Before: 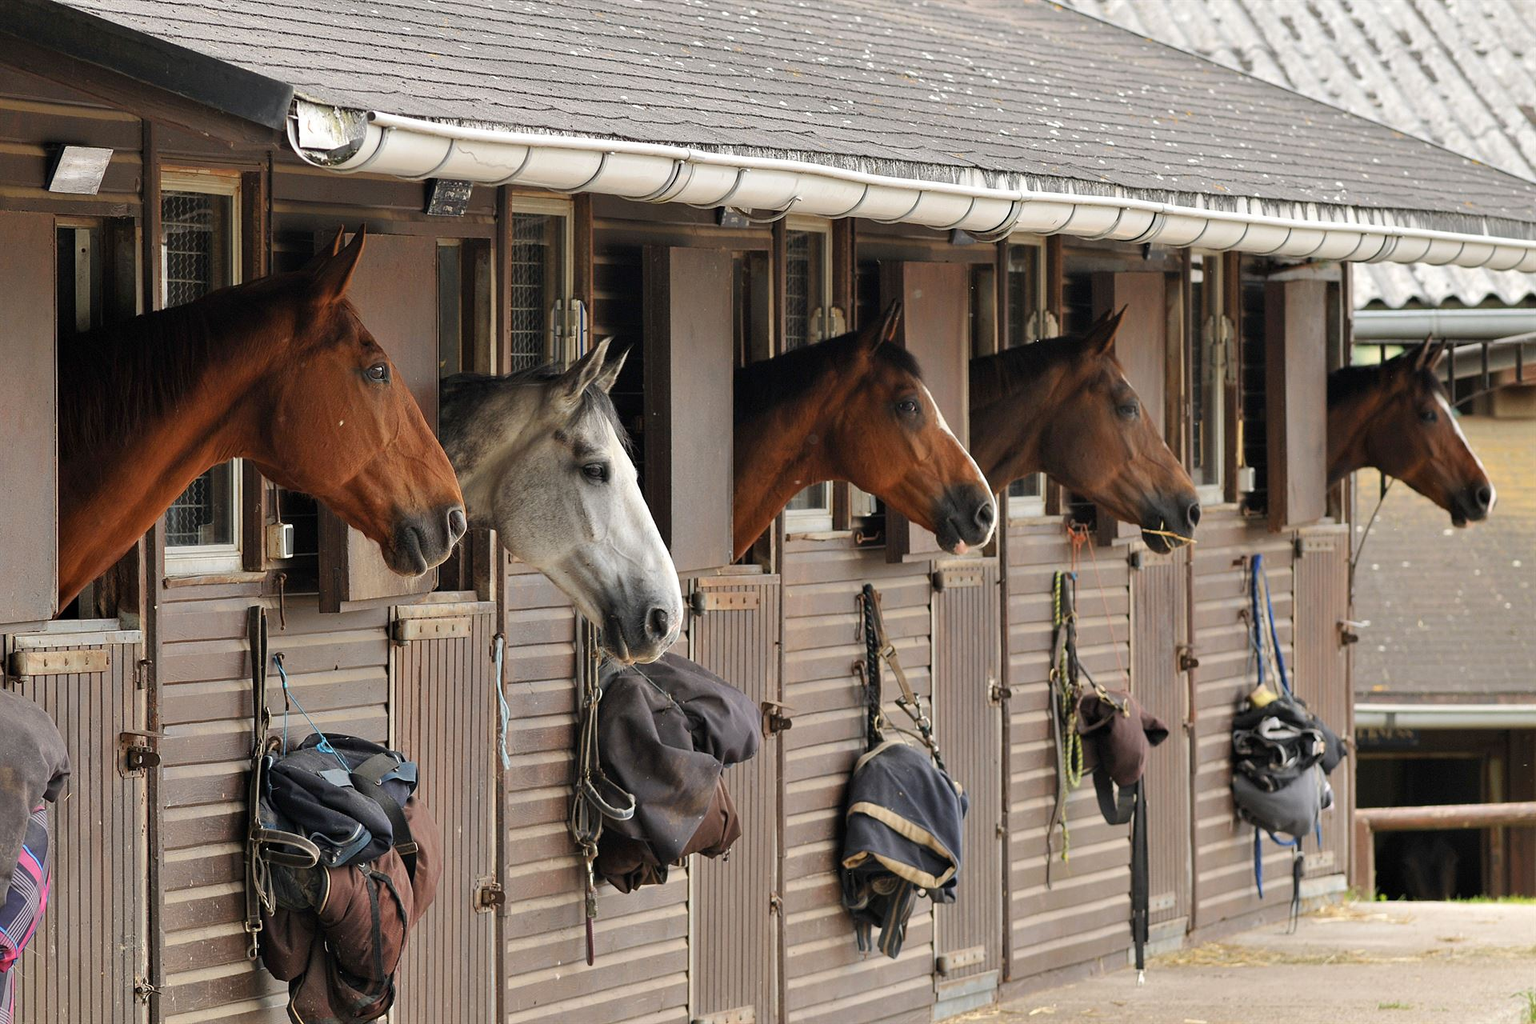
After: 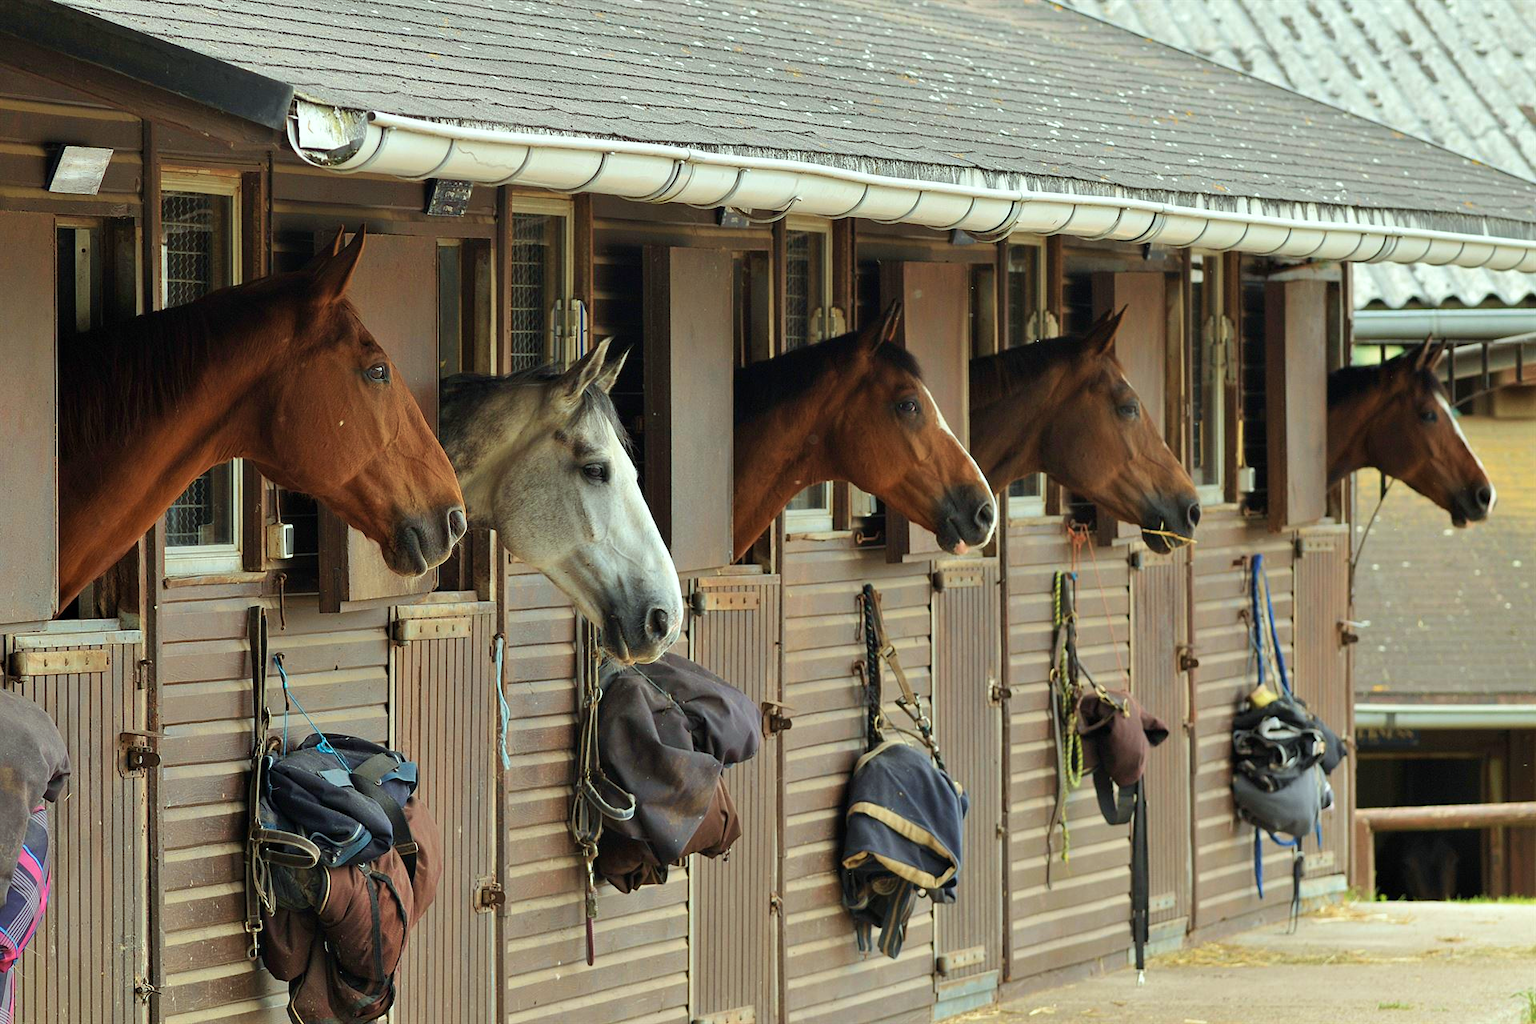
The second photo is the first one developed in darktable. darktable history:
tone equalizer: on, module defaults
color correction: highlights a* -6.69, highlights b* 0.49
velvia: strength 45%
